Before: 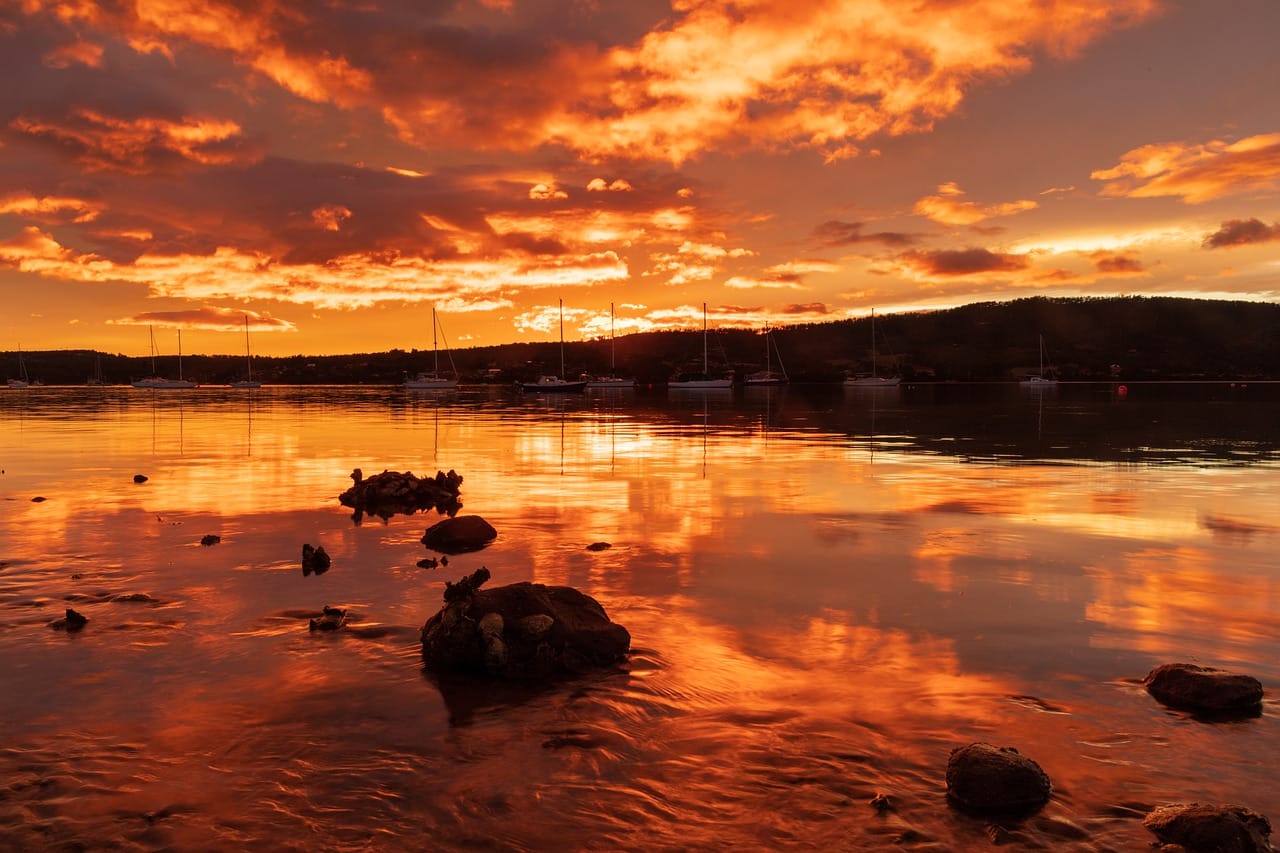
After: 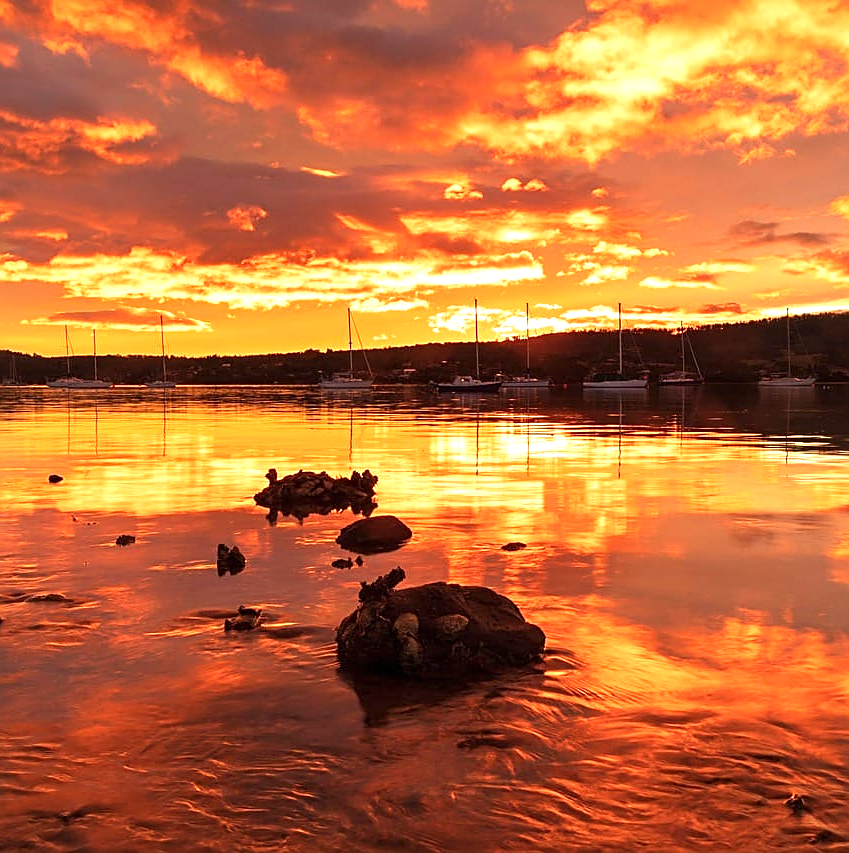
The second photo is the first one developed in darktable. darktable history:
sharpen: on, module defaults
exposure: black level correction 0, exposure 0.933 EV, compensate highlight preservation false
crop and rotate: left 6.706%, right 26.957%
